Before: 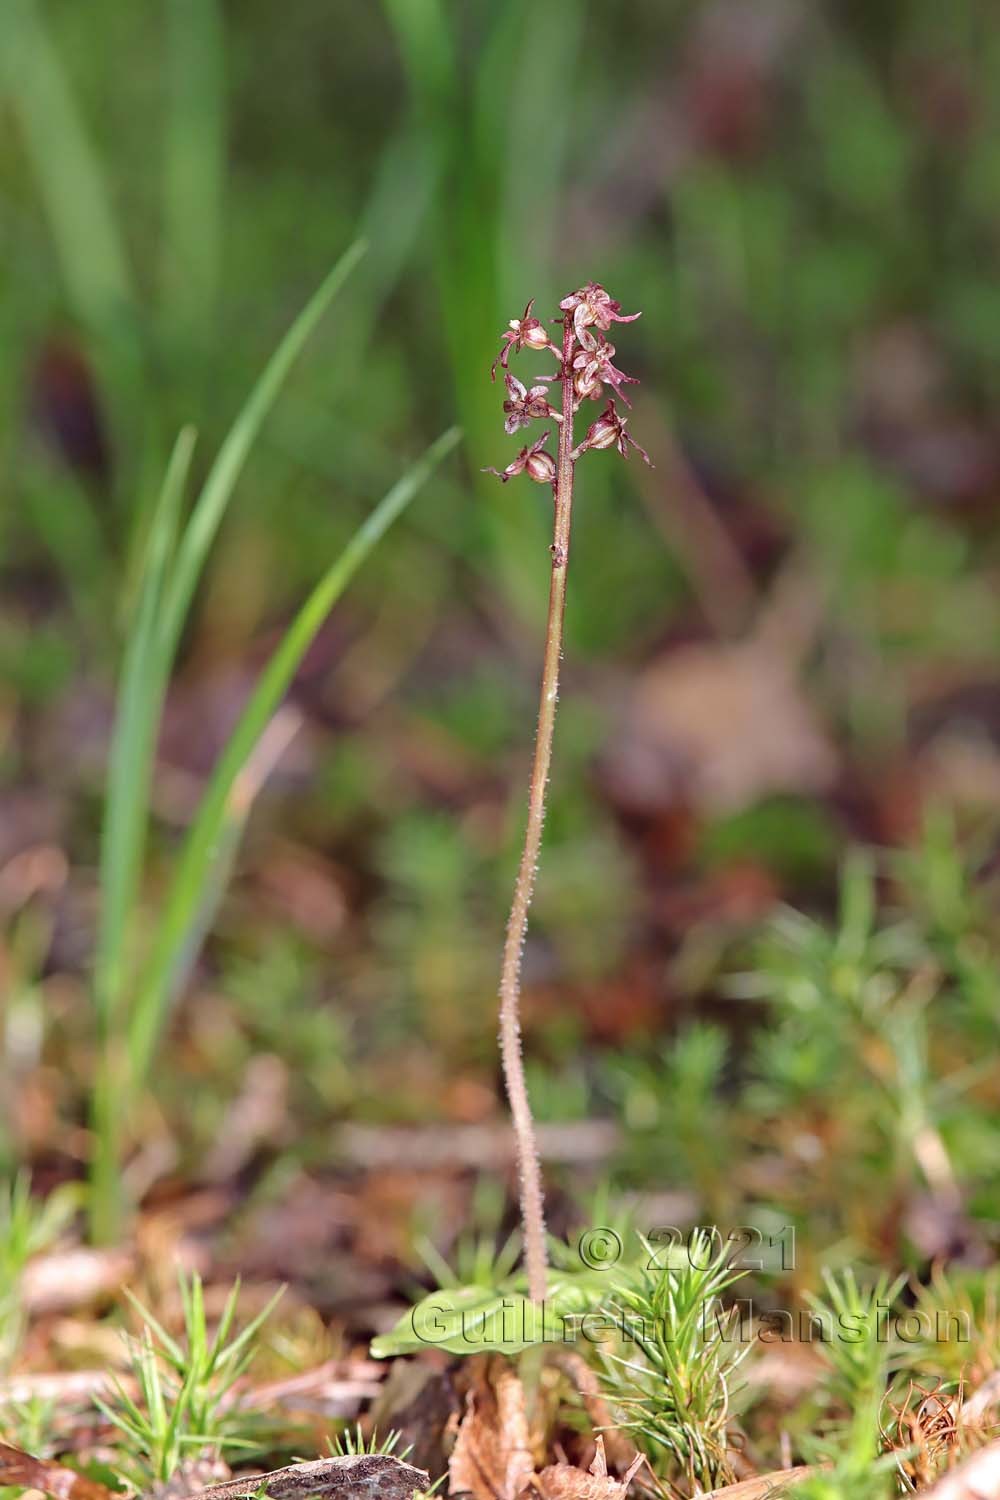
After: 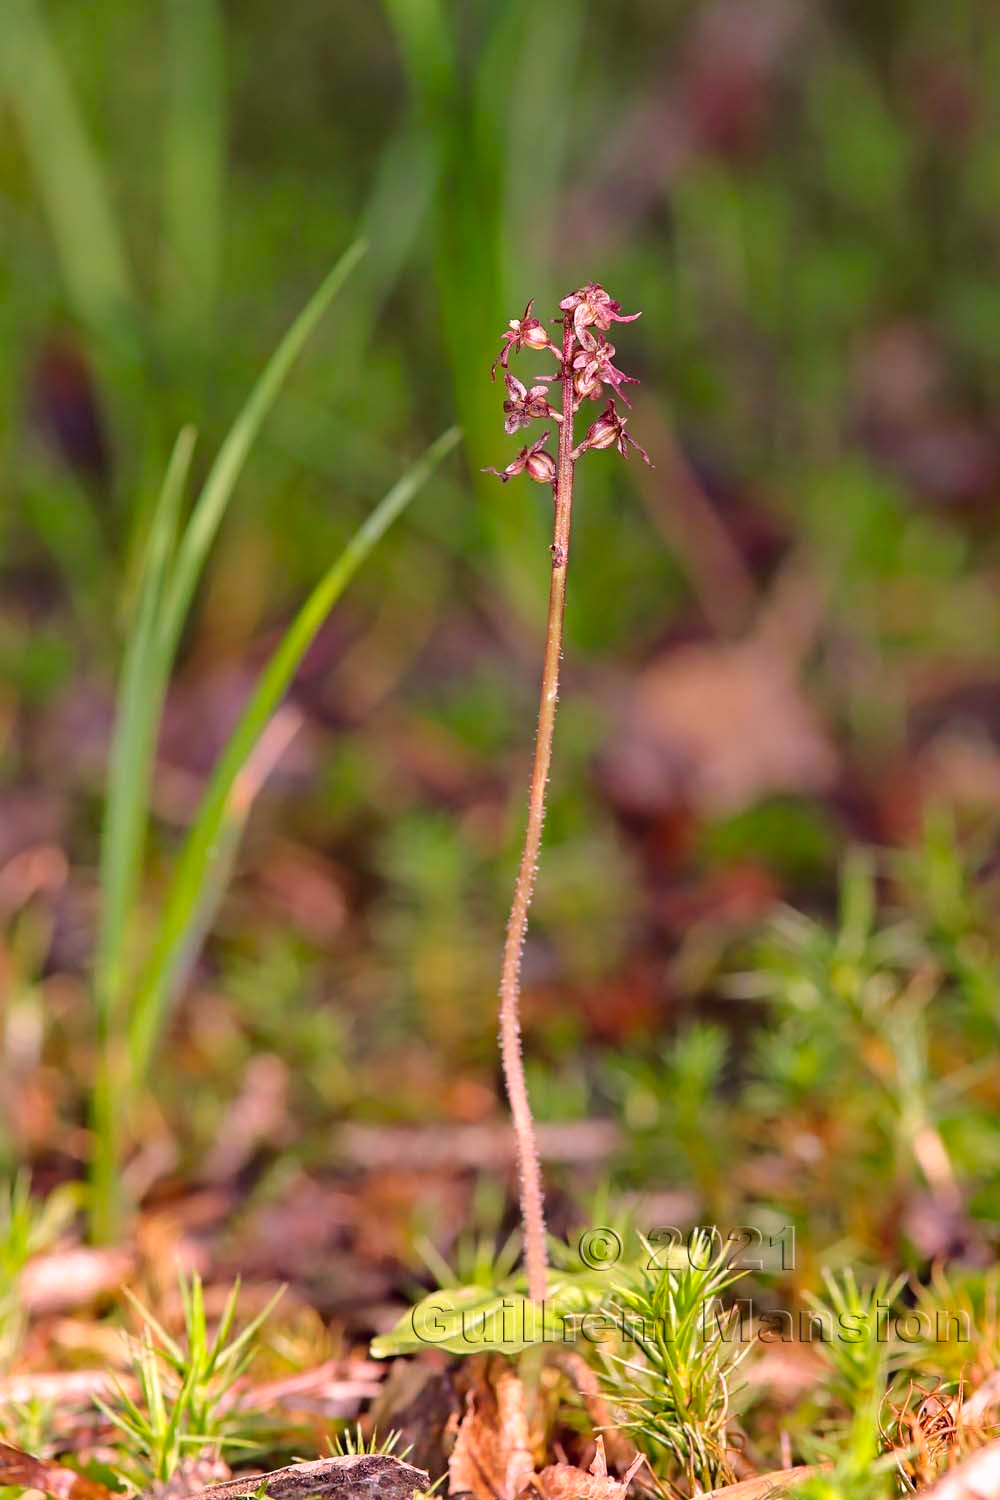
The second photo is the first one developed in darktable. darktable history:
color balance rgb: linear chroma grading › global chroma 22.703%, perceptual saturation grading › global saturation 0.885%, global vibrance 5.48%, contrast 3.212%
color correction: highlights a* 14.51, highlights b* 4.8
